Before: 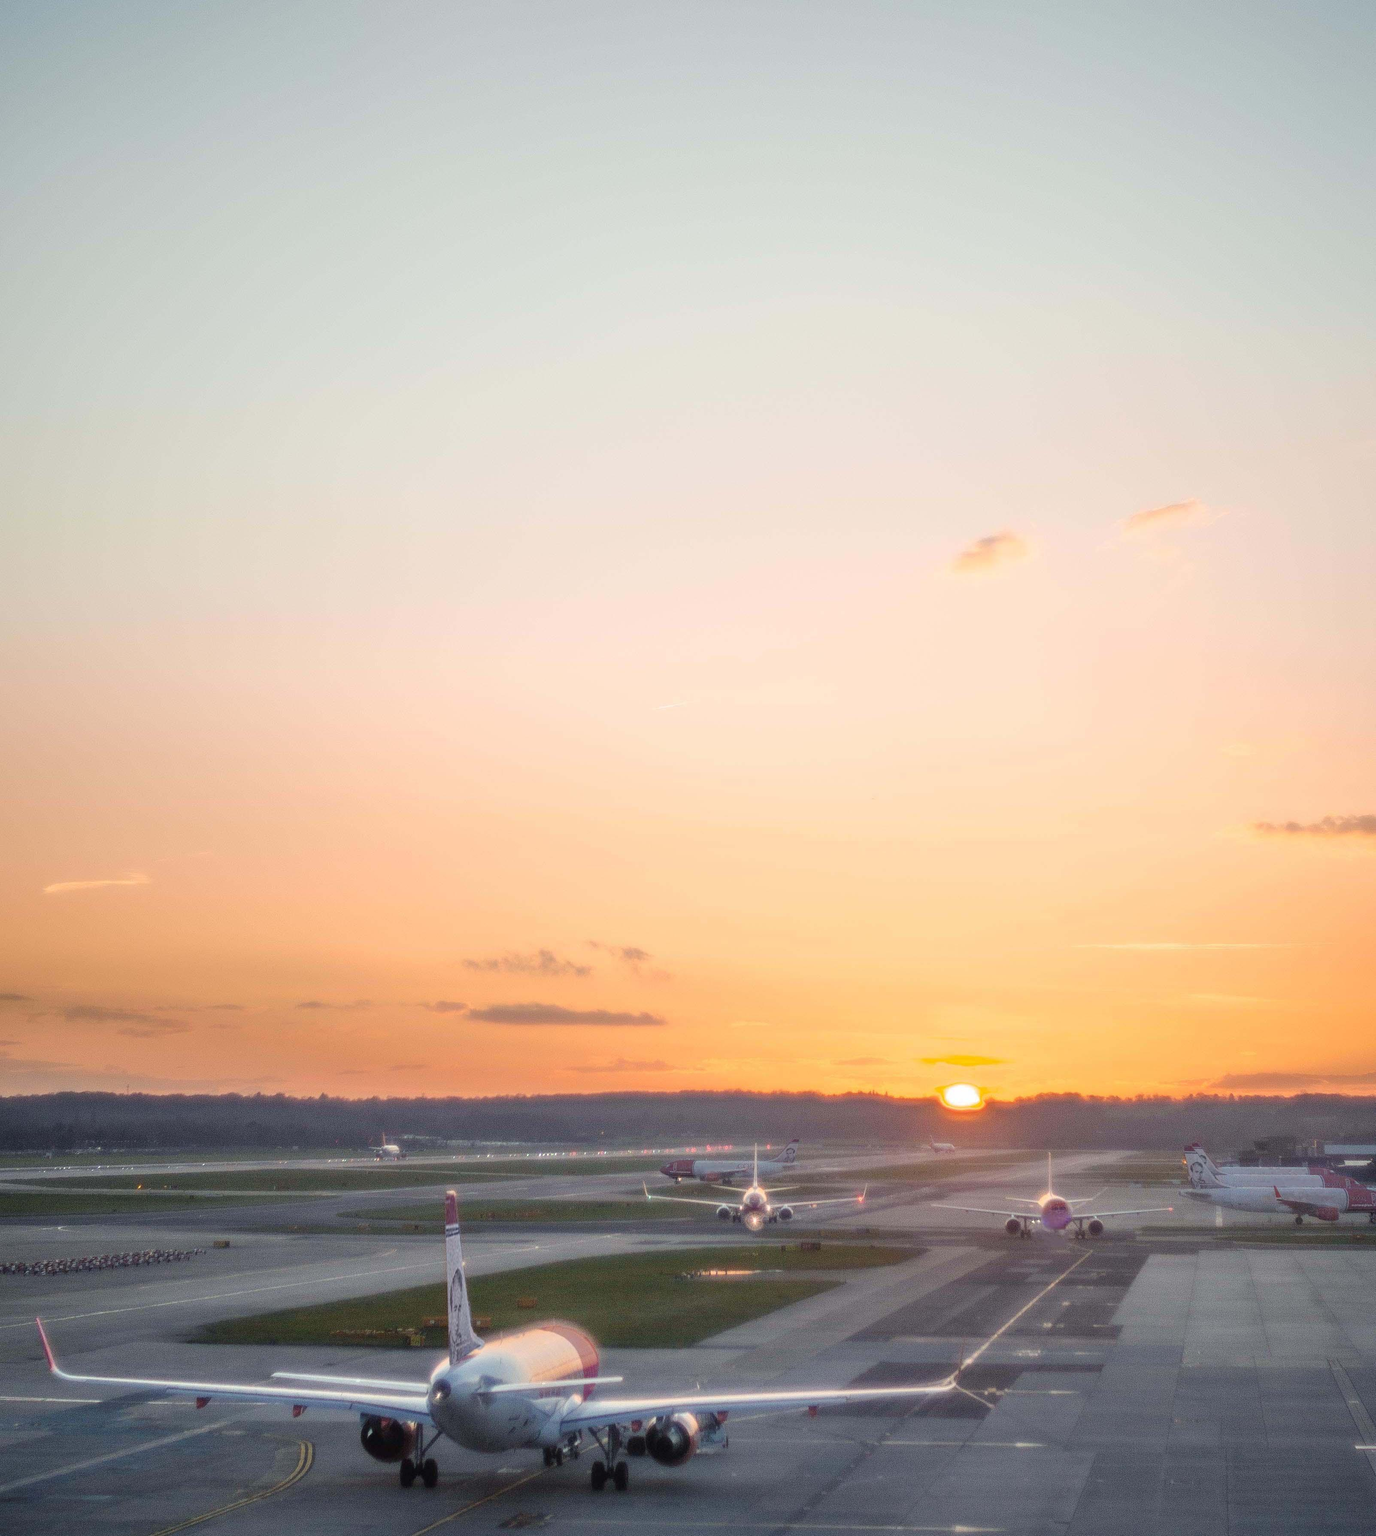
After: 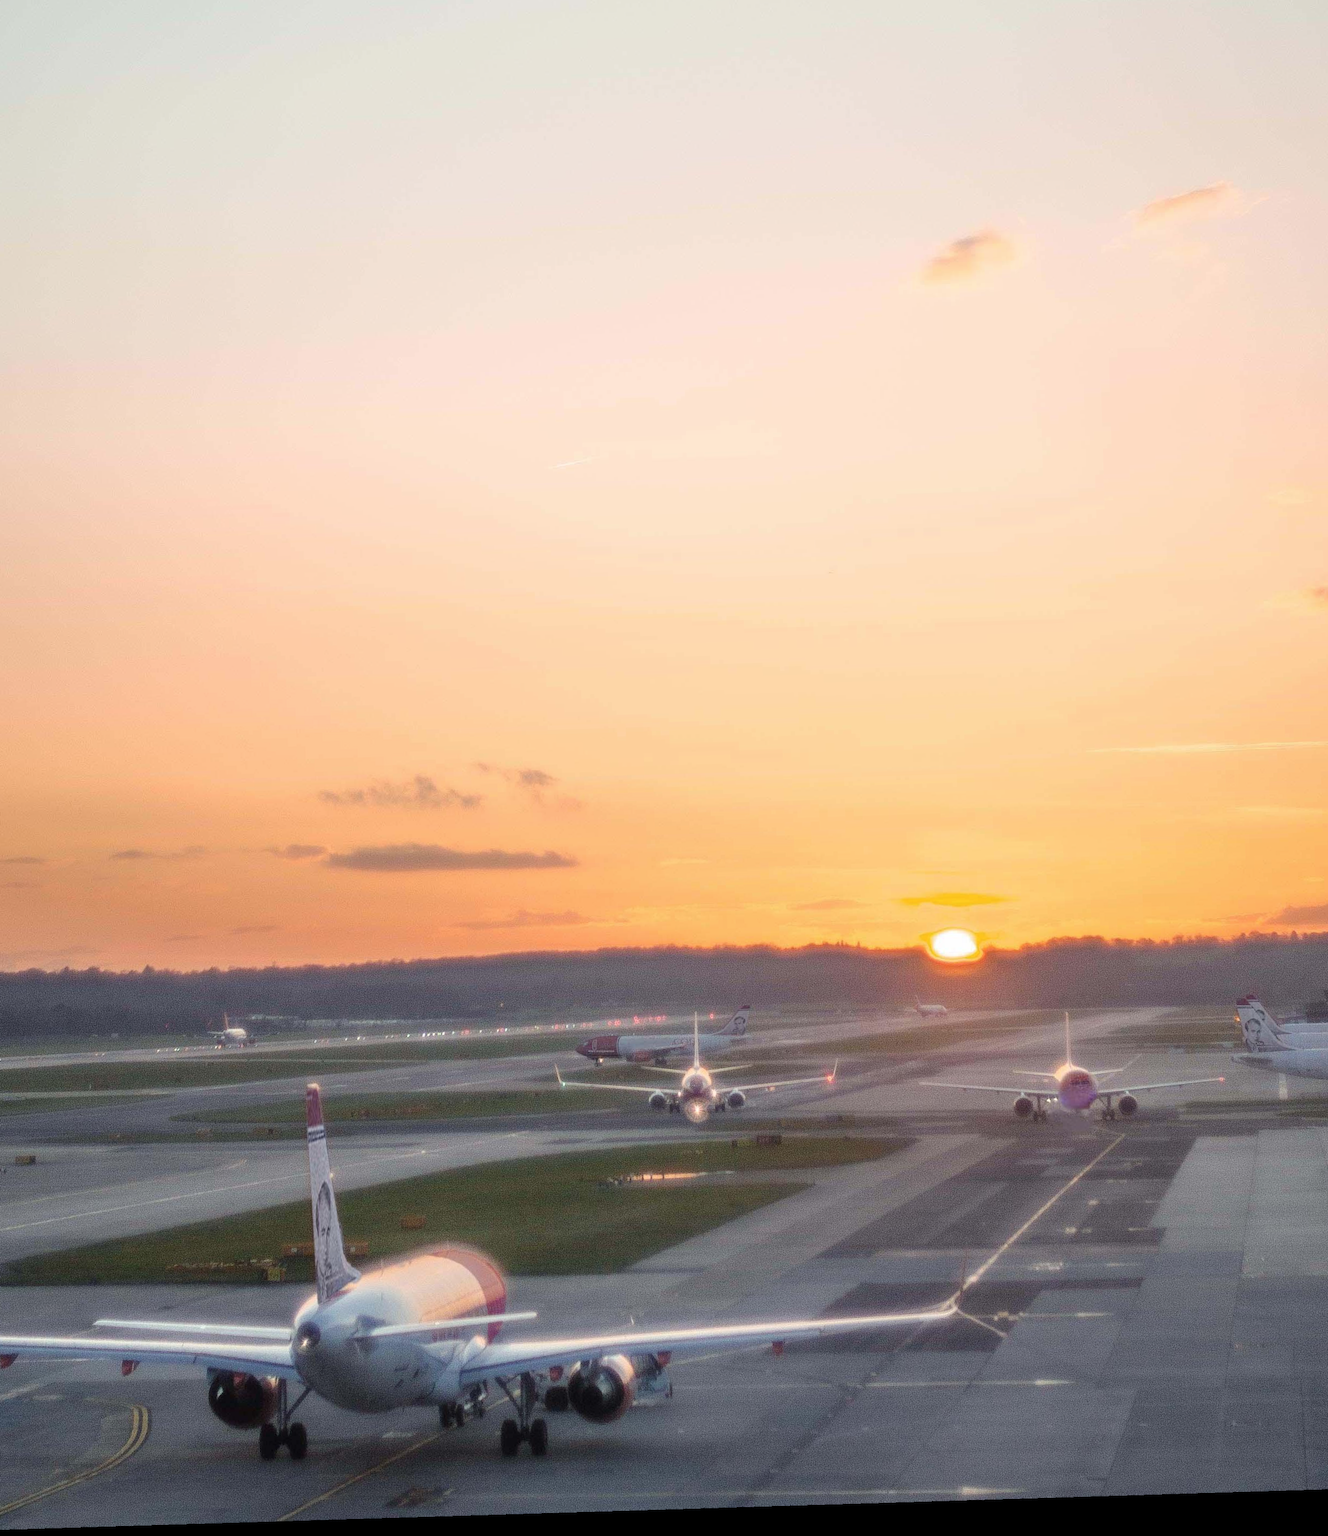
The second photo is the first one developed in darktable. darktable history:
crop: left 16.871%, top 22.857%, right 9.116%
contrast brightness saturation: saturation -0.04
rotate and perspective: rotation -1.75°, automatic cropping off
